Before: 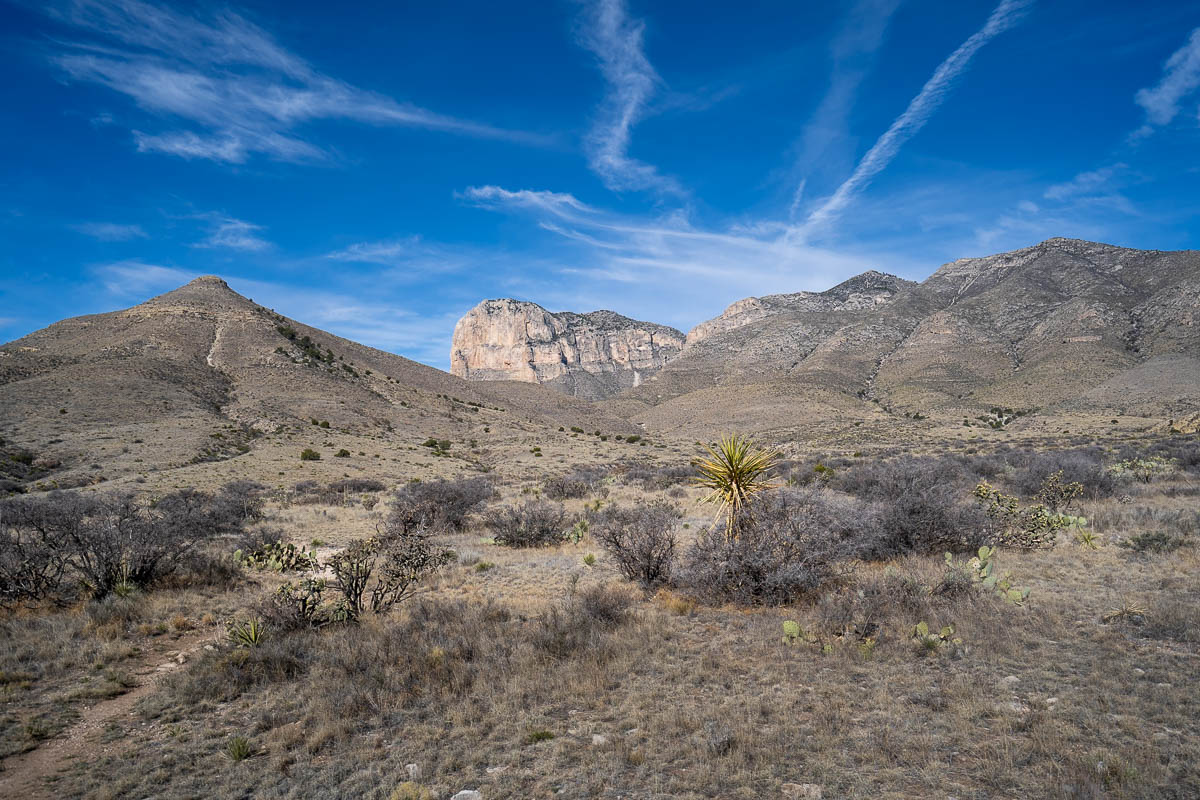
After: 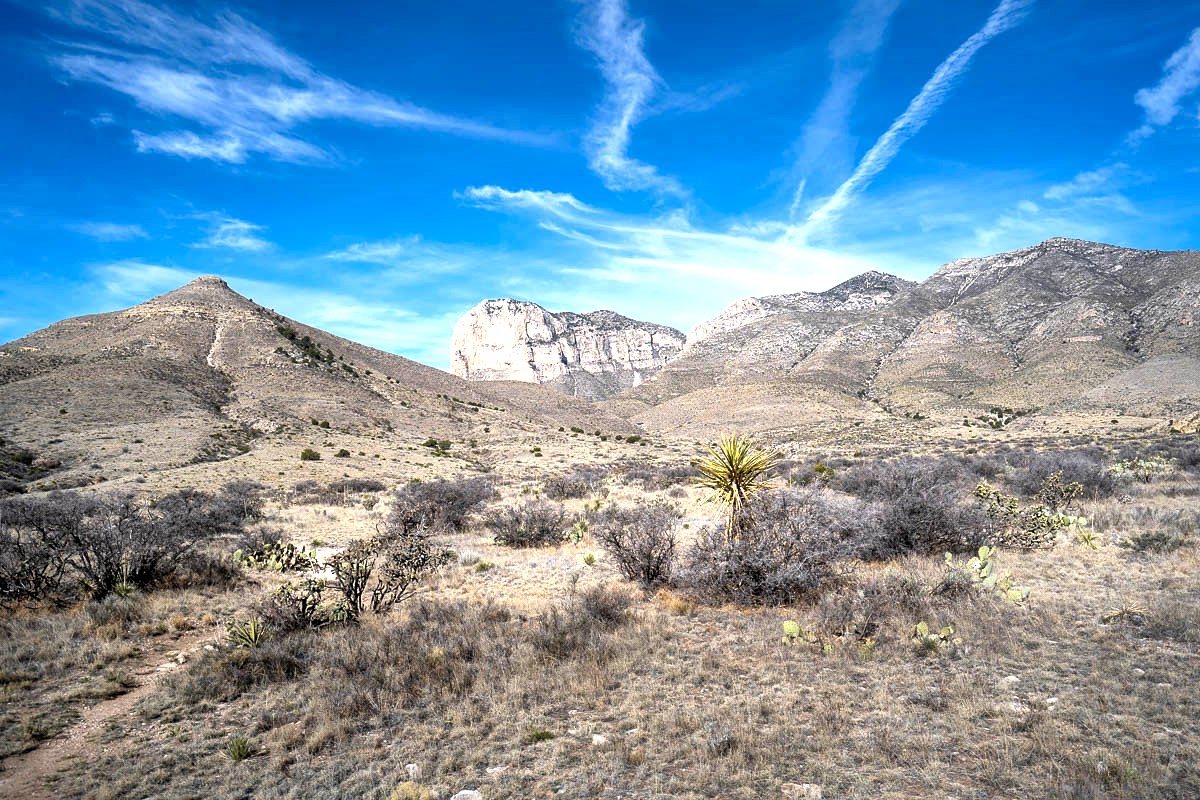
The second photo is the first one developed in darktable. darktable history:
tone equalizer: -8 EV -1.08 EV, -7 EV -1.02 EV, -6 EV -0.845 EV, -5 EV -0.566 EV, -3 EV 0.549 EV, -2 EV 0.861 EV, -1 EV 1.01 EV, +0 EV 1.05 EV
local contrast: mode bilateral grid, contrast 19, coarseness 50, detail 141%, midtone range 0.2
